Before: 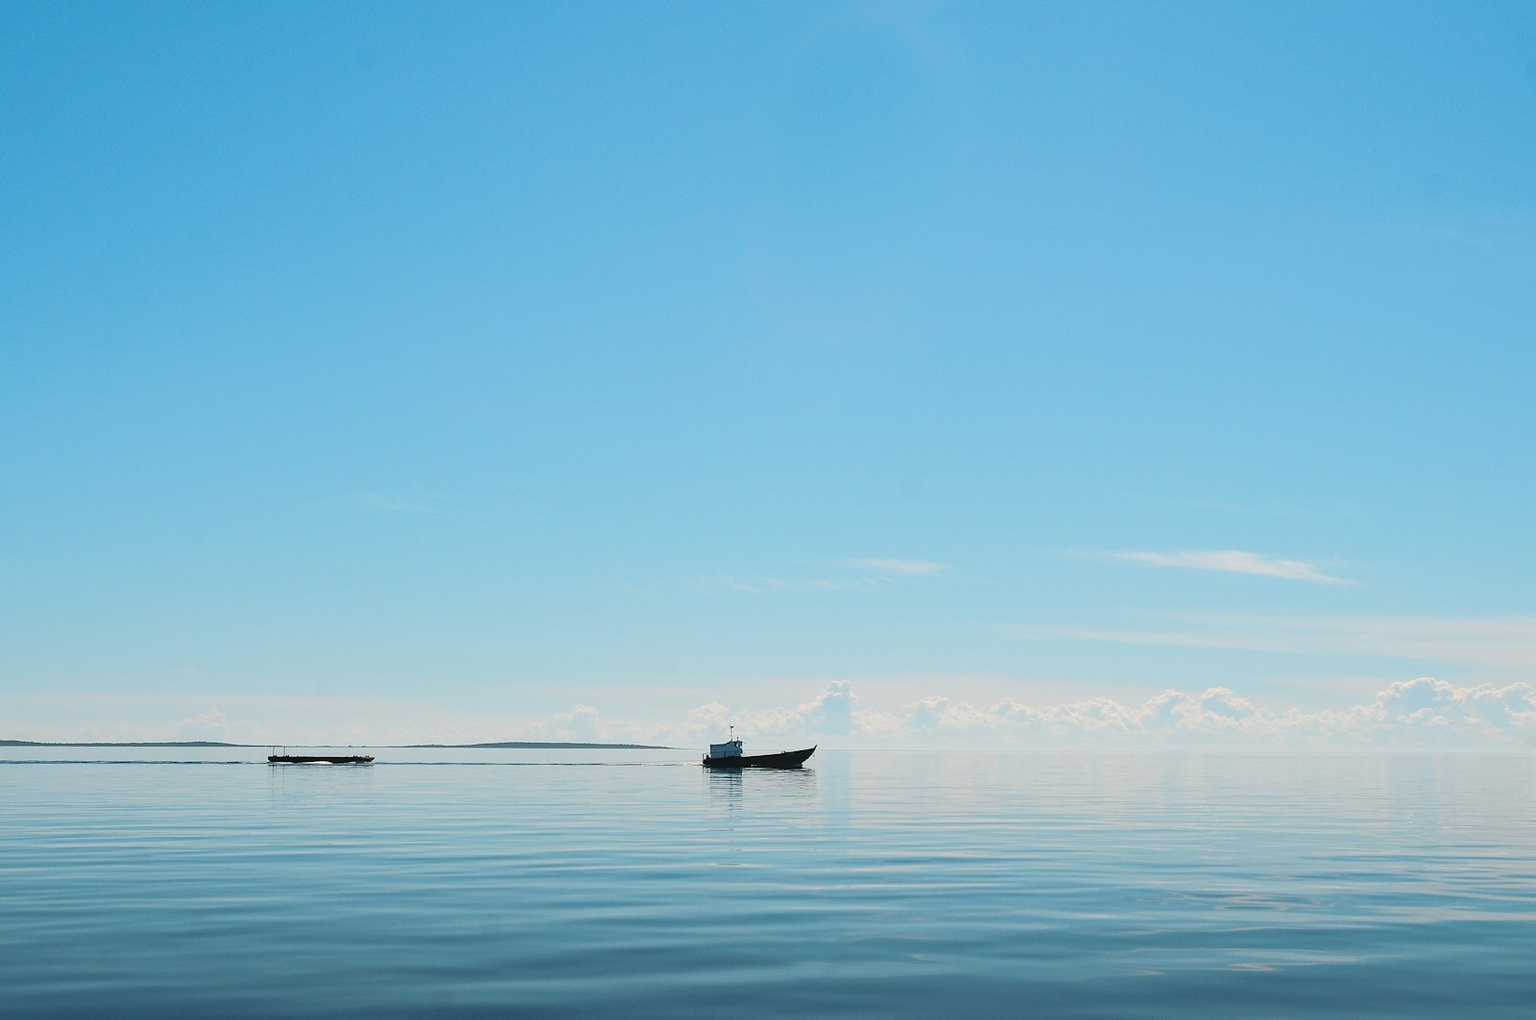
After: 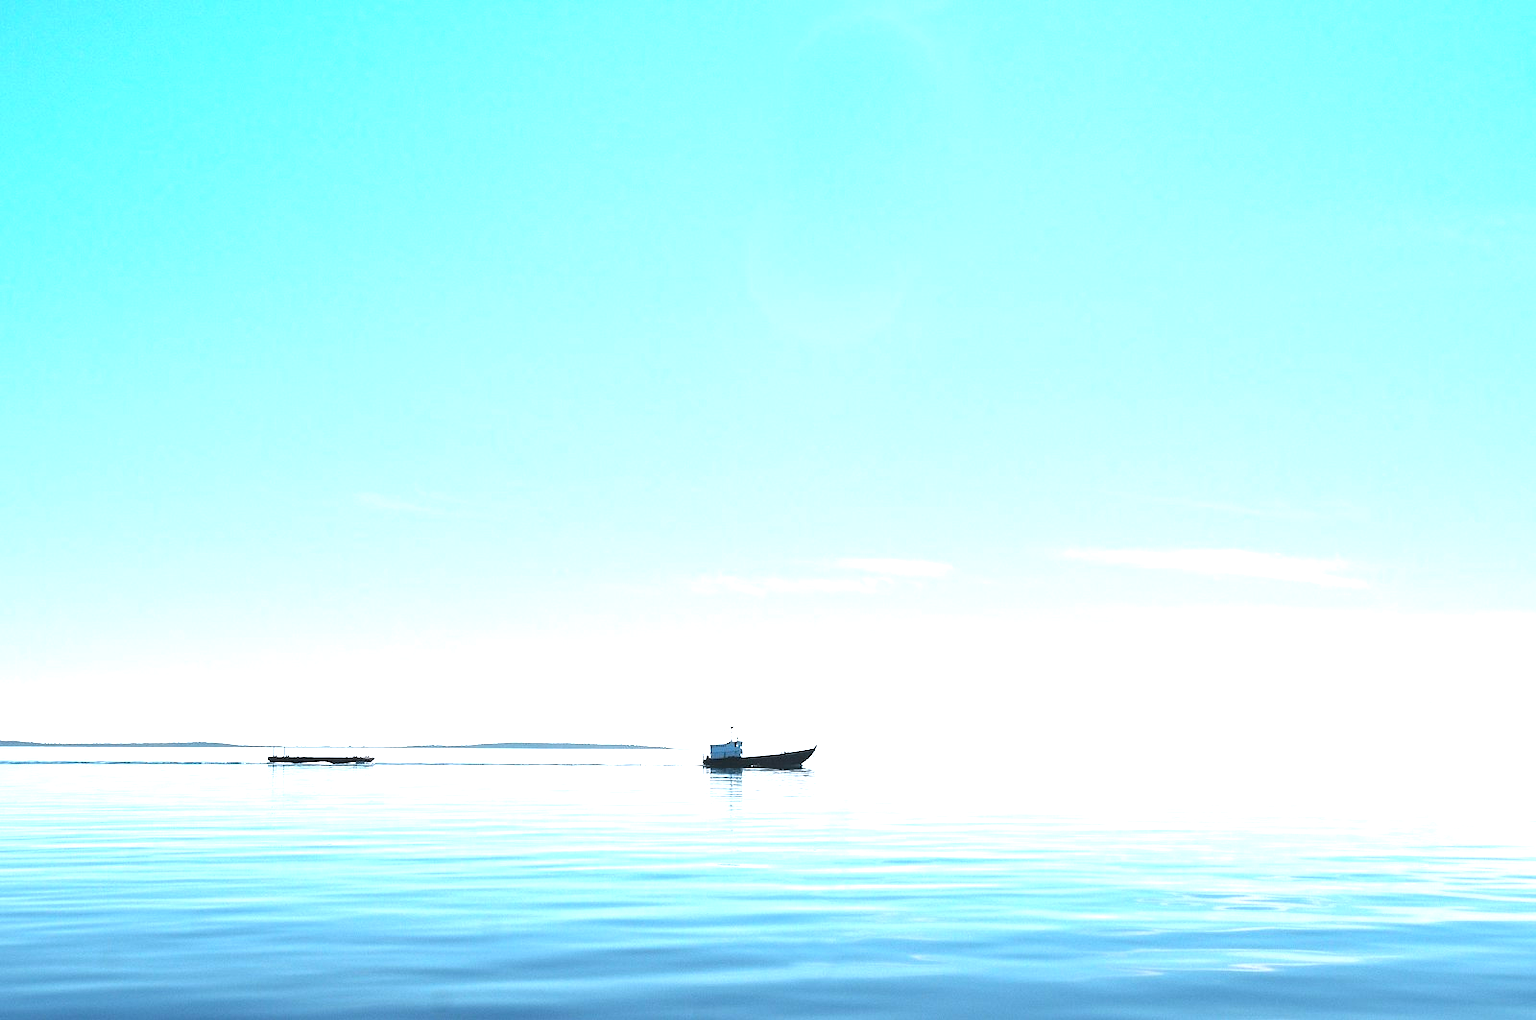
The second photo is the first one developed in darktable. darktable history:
exposure: black level correction 0, exposure 1.5 EV, compensate exposure bias true, compensate highlight preservation false
color calibration: illuminant as shot in camera, x 0.358, y 0.373, temperature 4628.91 K
